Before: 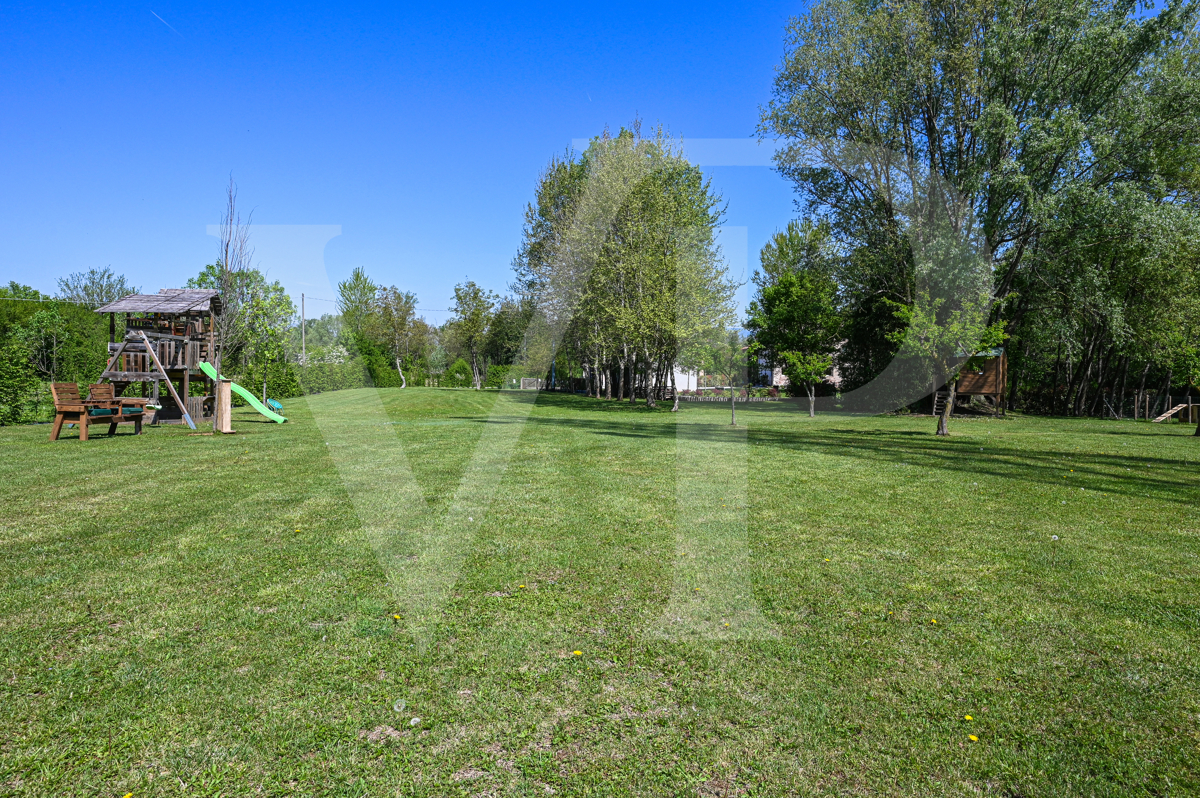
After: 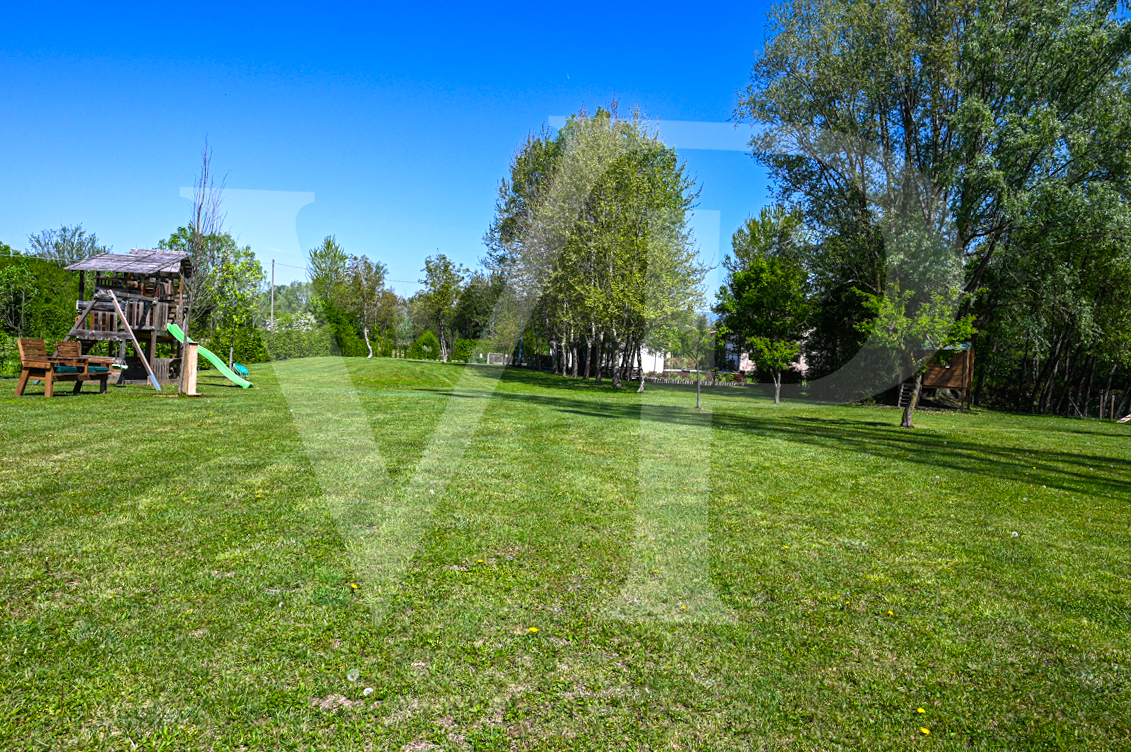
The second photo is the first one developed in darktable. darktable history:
crop and rotate: angle -2.35°
color balance rgb: perceptual saturation grading › global saturation 25.076%, perceptual brilliance grading › global brilliance -17.981%, perceptual brilliance grading › highlights 28.56%, global vibrance 9.705%
